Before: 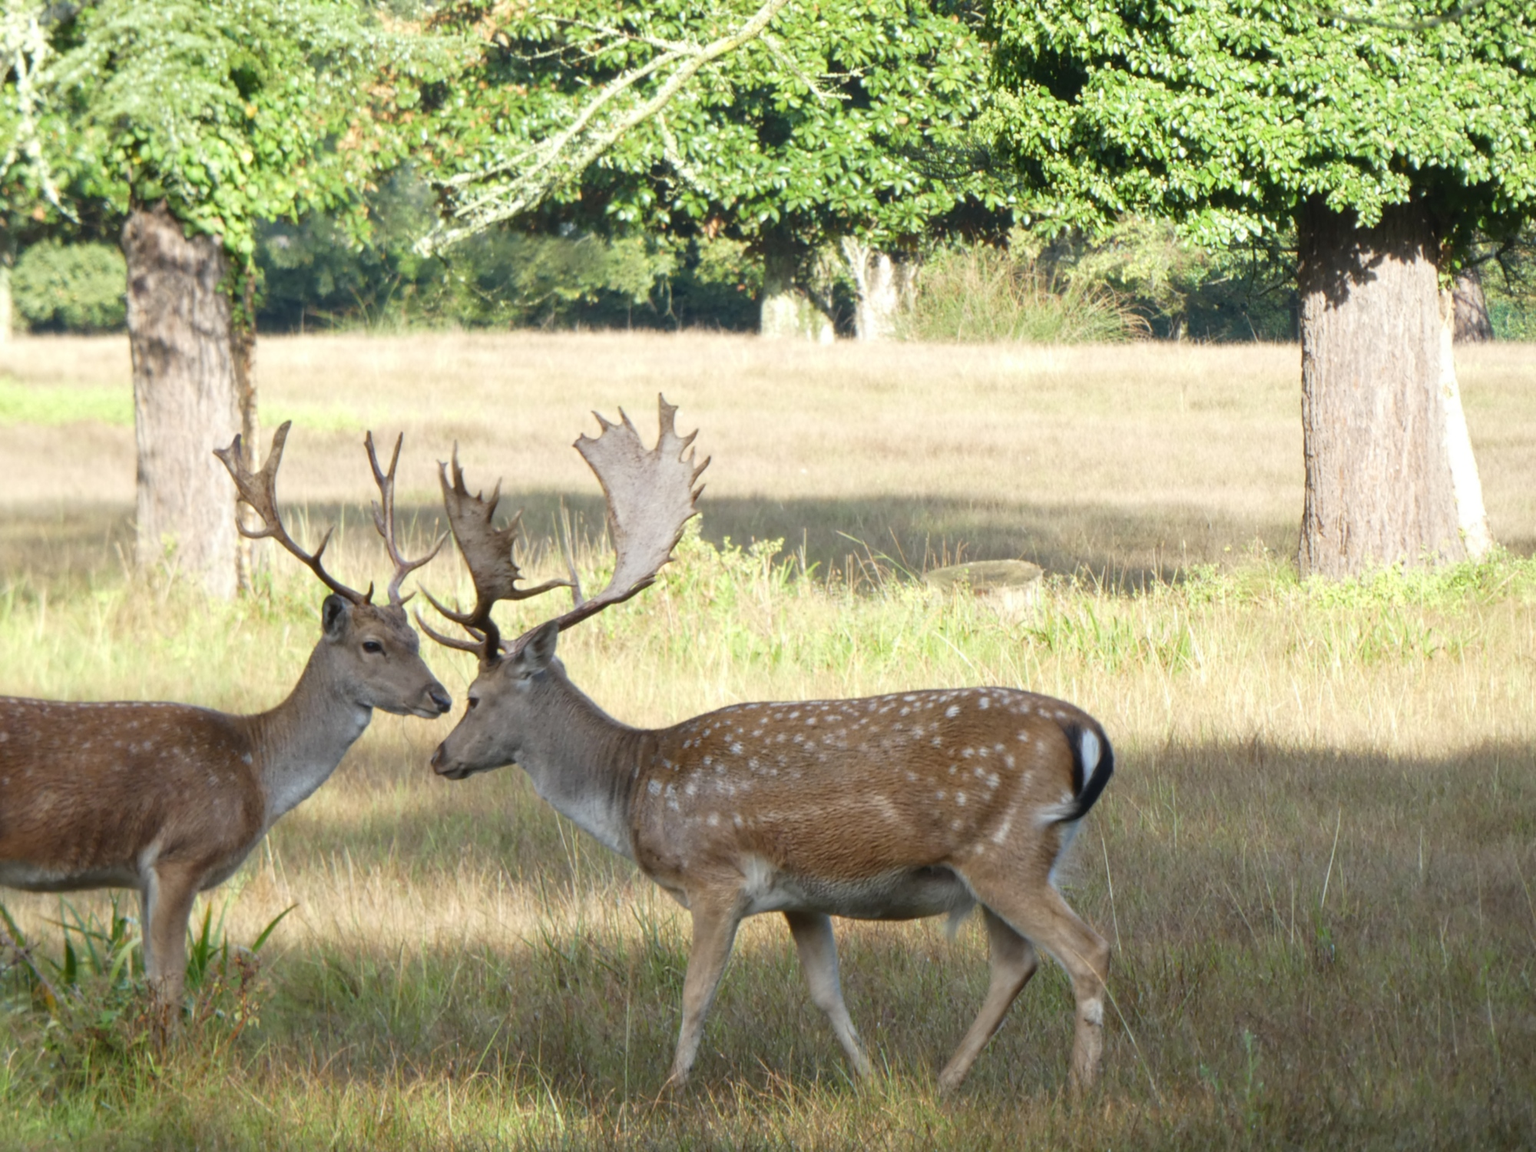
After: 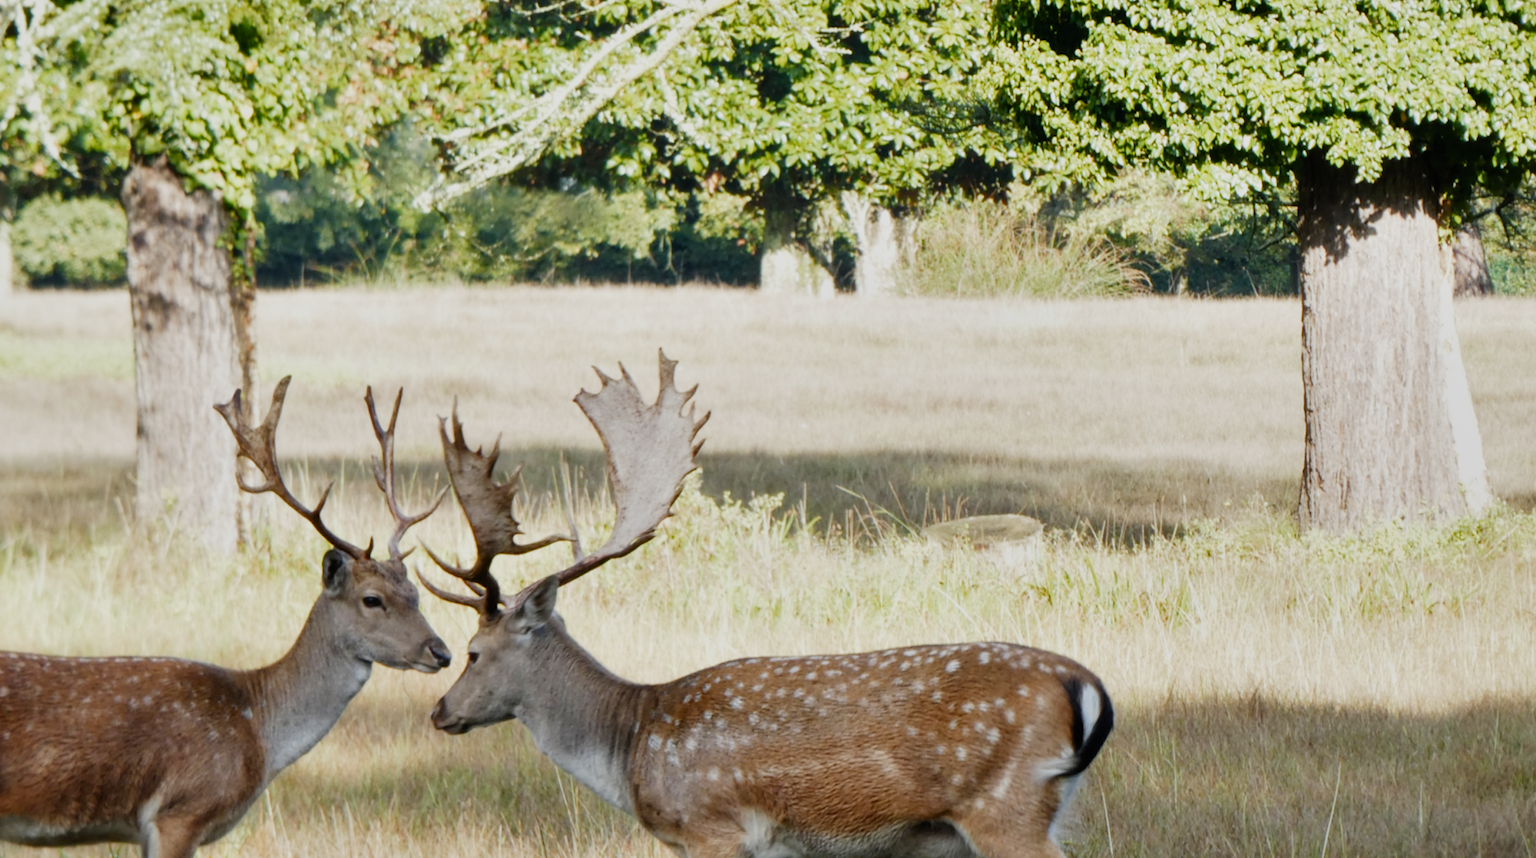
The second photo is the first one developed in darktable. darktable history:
tone equalizer: -8 EV -0.457 EV, -7 EV -0.382 EV, -6 EV -0.352 EV, -5 EV -0.185 EV, -3 EV 0.244 EV, -2 EV 0.337 EV, -1 EV 0.39 EV, +0 EV 0.446 EV, edges refinement/feathering 500, mask exposure compensation -1.57 EV, preserve details no
shadows and highlights: soften with gaussian
crop: top 3.936%, bottom 21.497%
color correction: highlights b* -0.007
color zones: curves: ch1 [(0.24, 0.629) (0.75, 0.5)]; ch2 [(0.255, 0.454) (0.745, 0.491)]
filmic rgb: black relative exposure -7.65 EV, white relative exposure 4.56 EV, hardness 3.61, preserve chrominance no, color science v5 (2021)
